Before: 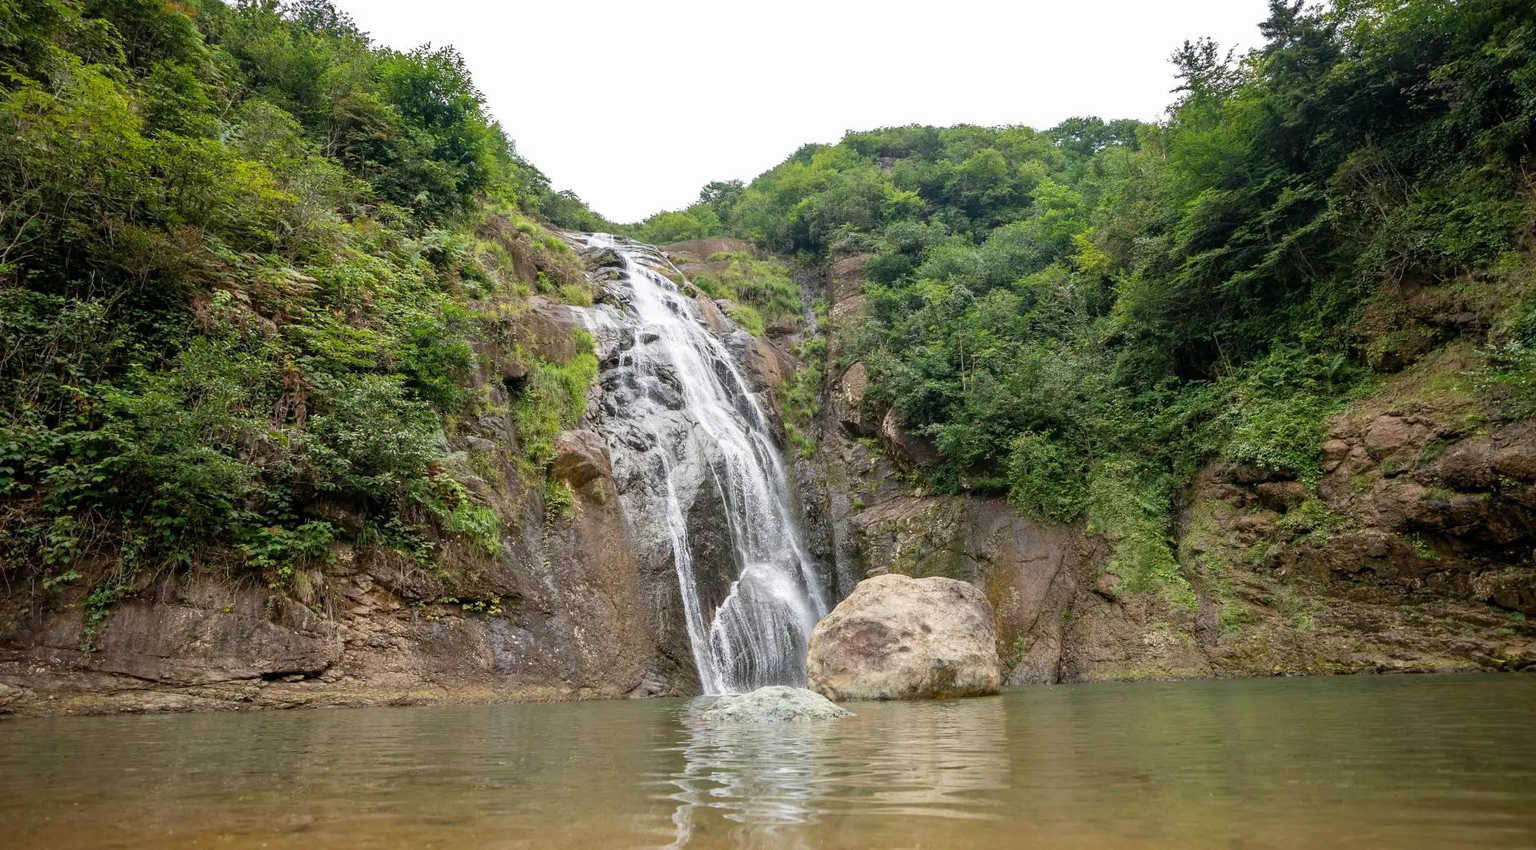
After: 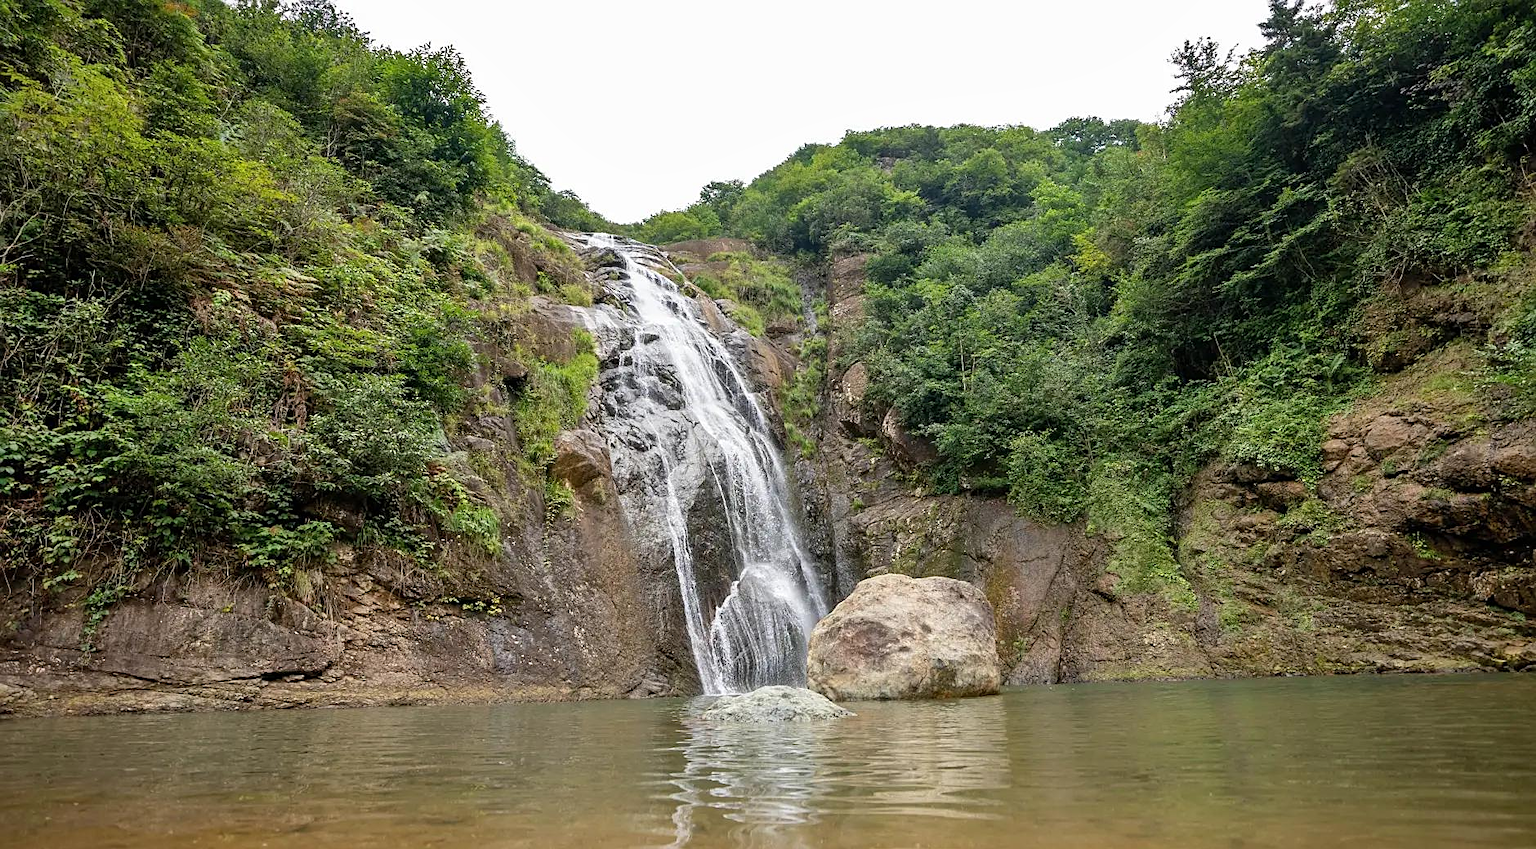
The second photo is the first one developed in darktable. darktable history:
sharpen: amount 0.493
shadows and highlights: shadows 47.62, highlights -40.93, soften with gaussian
